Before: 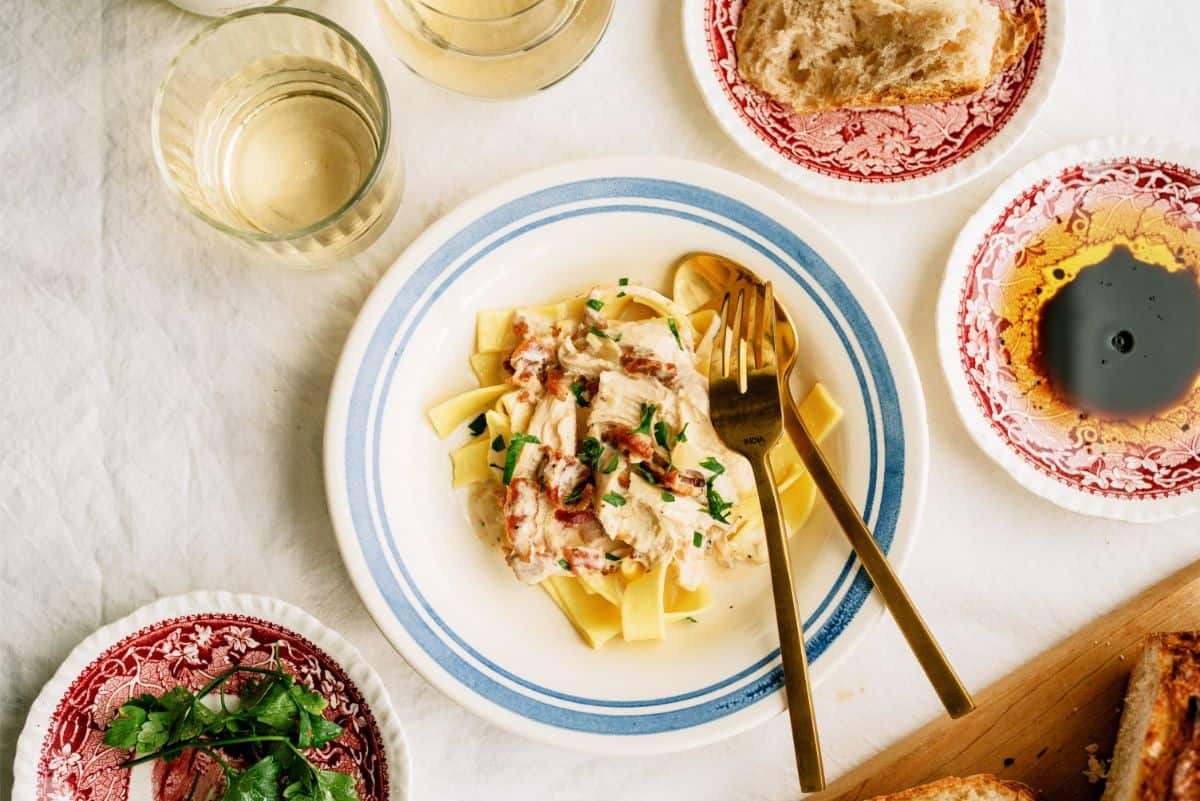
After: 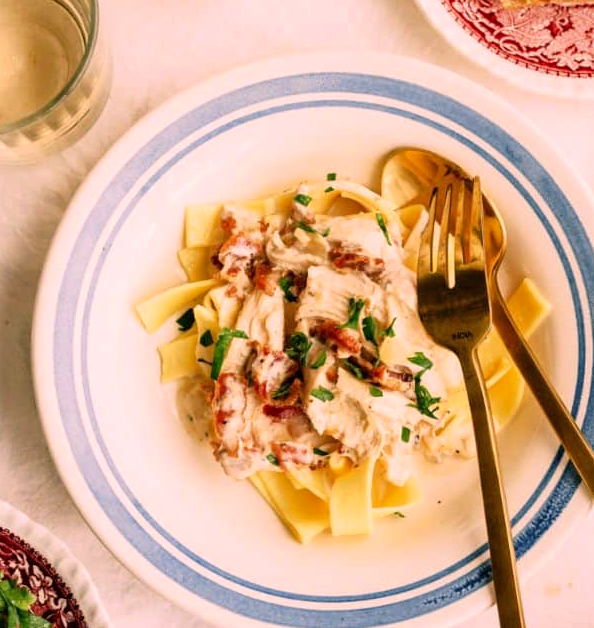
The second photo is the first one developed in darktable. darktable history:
crop and rotate: angle 0.016°, left 24.354%, top 13.189%, right 26.074%, bottom 8.257%
color correction: highlights a* 14.66, highlights b* 4.82
